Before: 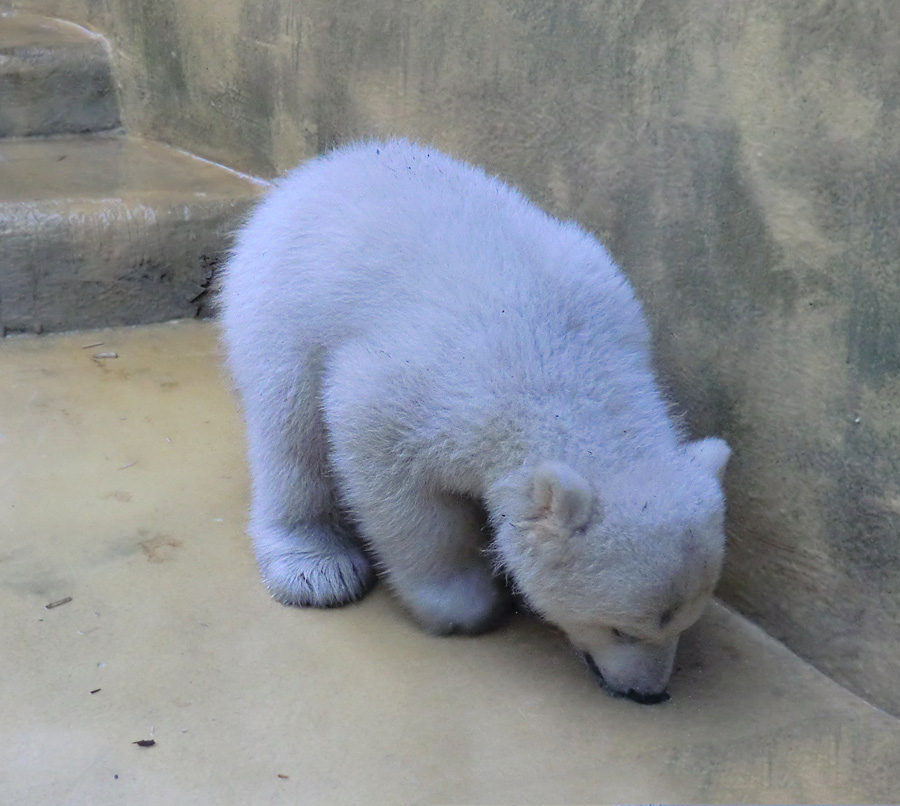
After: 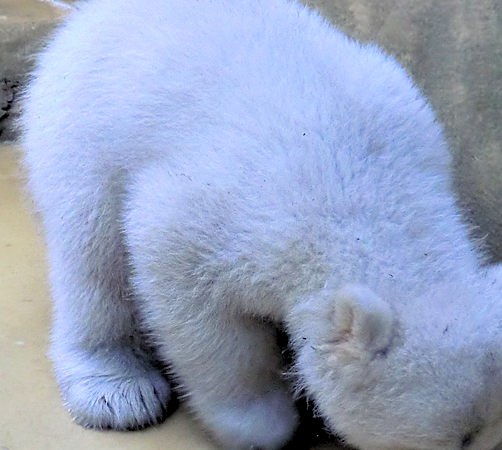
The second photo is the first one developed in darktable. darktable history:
crop and rotate: left 22.13%, top 22.054%, right 22.026%, bottom 22.102%
rgb levels: levels [[0.01, 0.419, 0.839], [0, 0.5, 1], [0, 0.5, 1]]
exposure: black level correction 0.007, exposure 0.159 EV, compensate highlight preservation false
